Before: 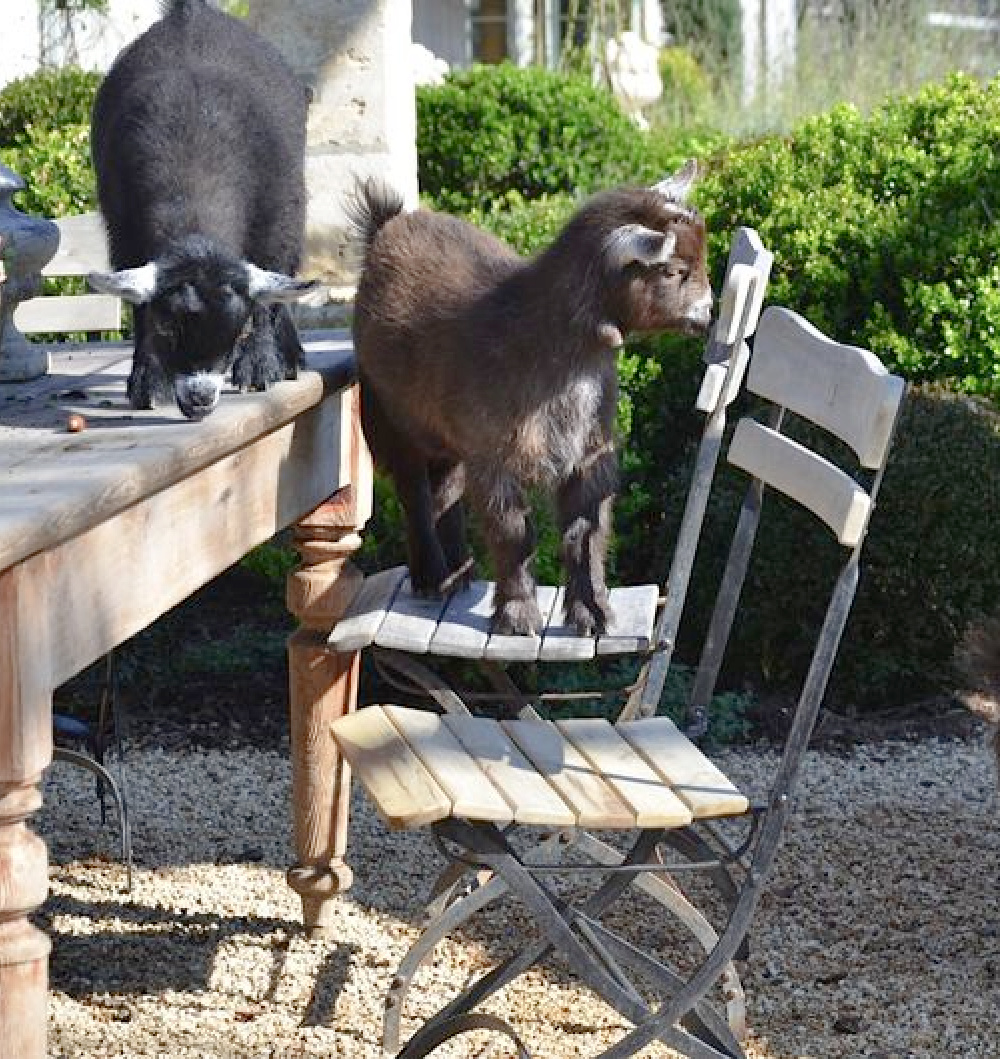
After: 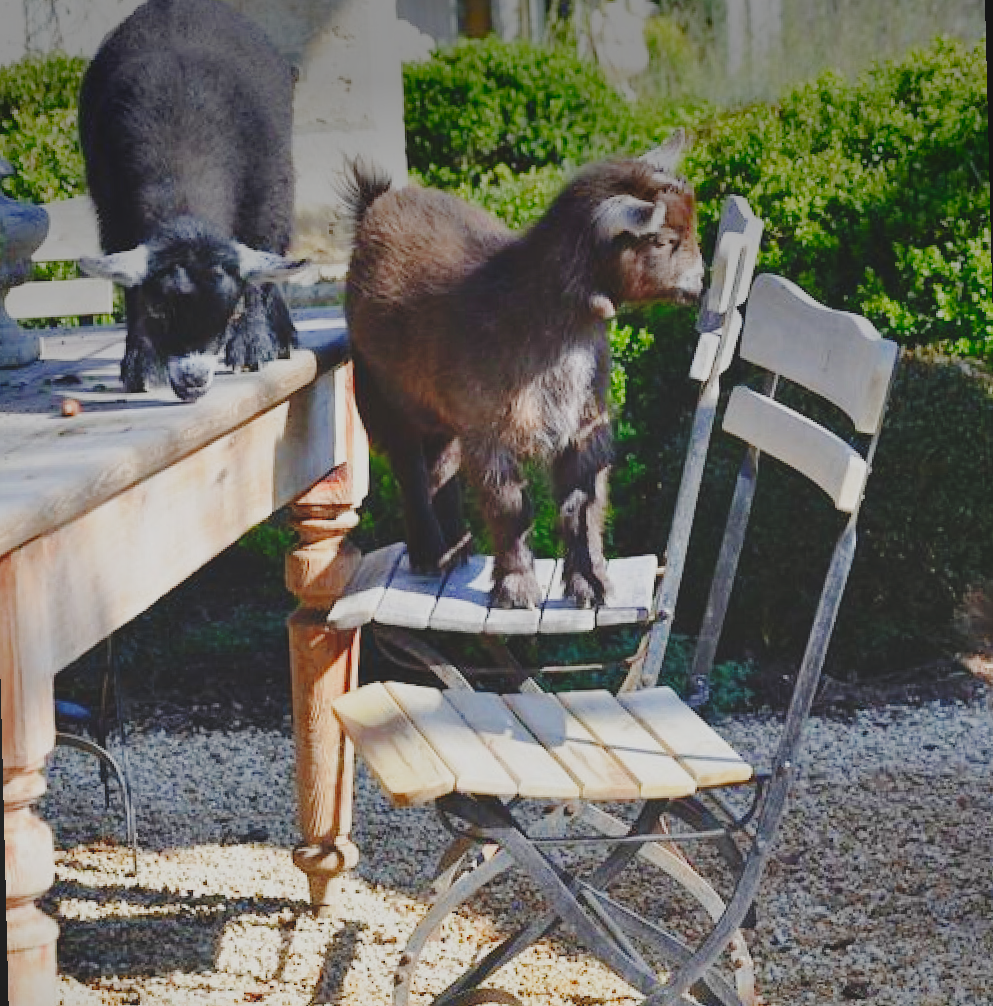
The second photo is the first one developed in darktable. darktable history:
vignetting: fall-off start 97.52%, fall-off radius 100%, brightness -0.574, saturation 0, center (-0.027, 0.404), width/height ratio 1.368, unbound false
rotate and perspective: rotation -1.42°, crop left 0.016, crop right 0.984, crop top 0.035, crop bottom 0.965
contrast brightness saturation: contrast -0.28
base curve: curves: ch0 [(0, 0) (0.036, 0.025) (0.121, 0.166) (0.206, 0.329) (0.605, 0.79) (1, 1)], preserve colors none
